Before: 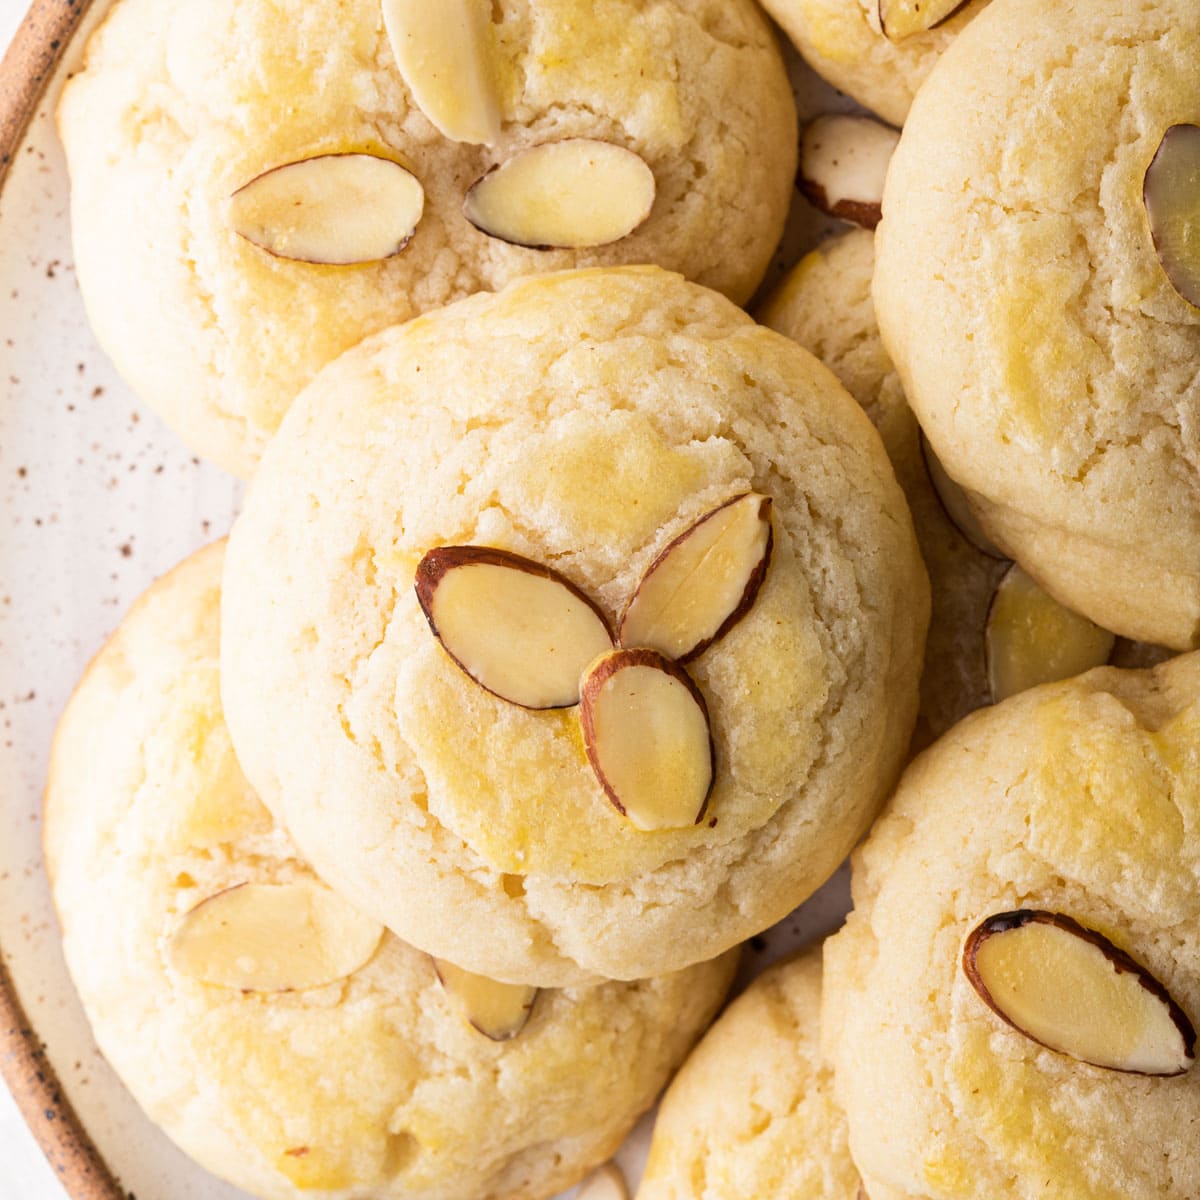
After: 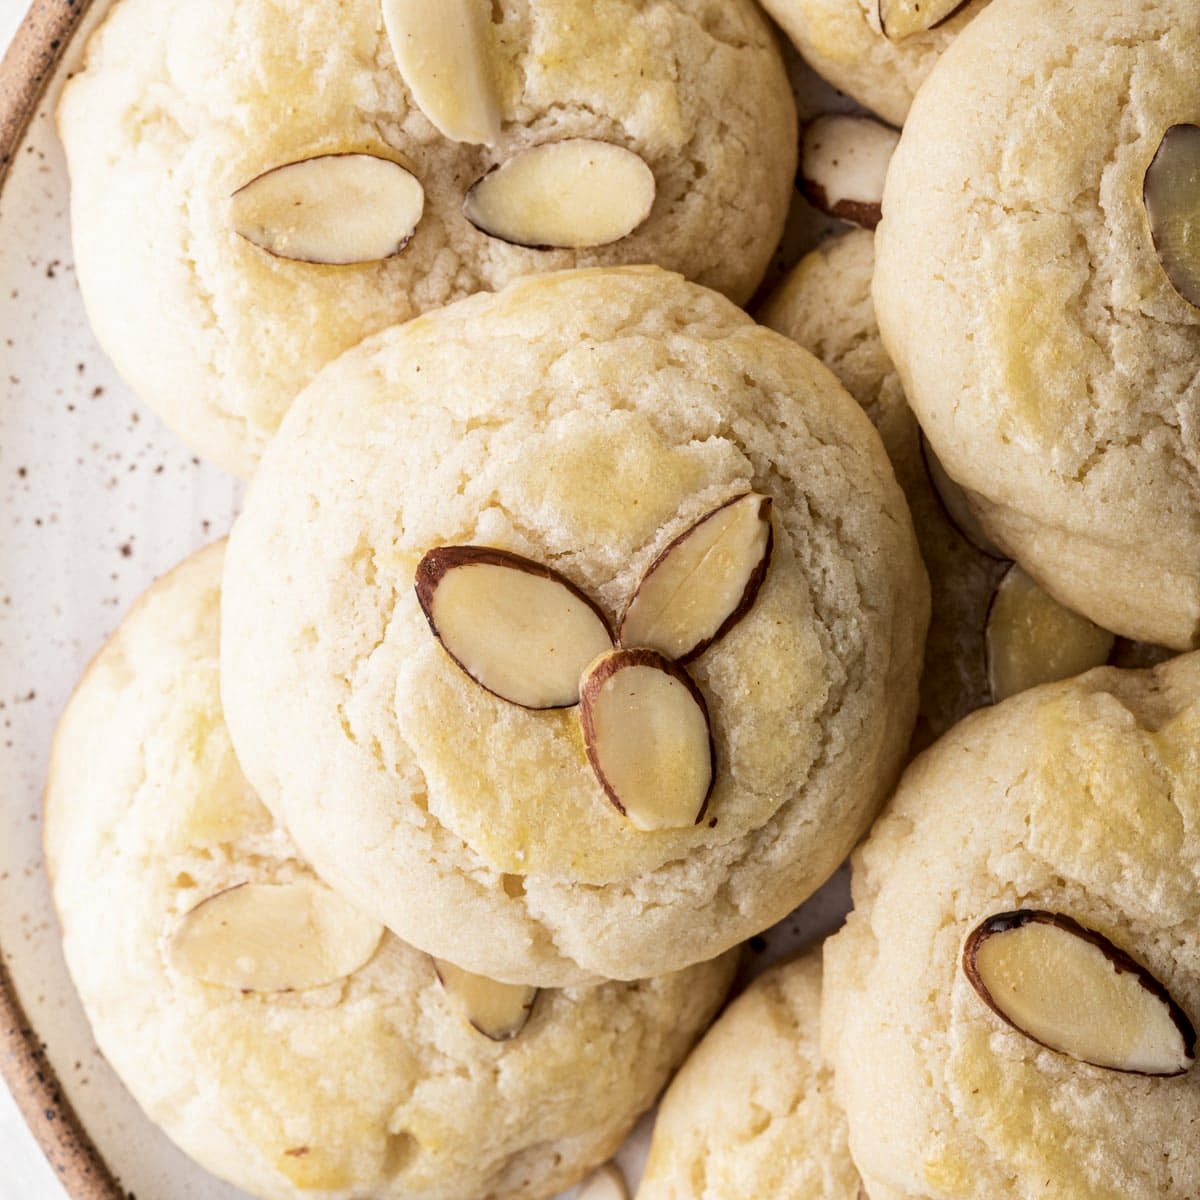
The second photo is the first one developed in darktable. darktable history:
exposure: exposure -0.113 EV, compensate highlight preservation false
contrast brightness saturation: contrast 0.061, brightness -0.014, saturation -0.241
local contrast: detail 130%
